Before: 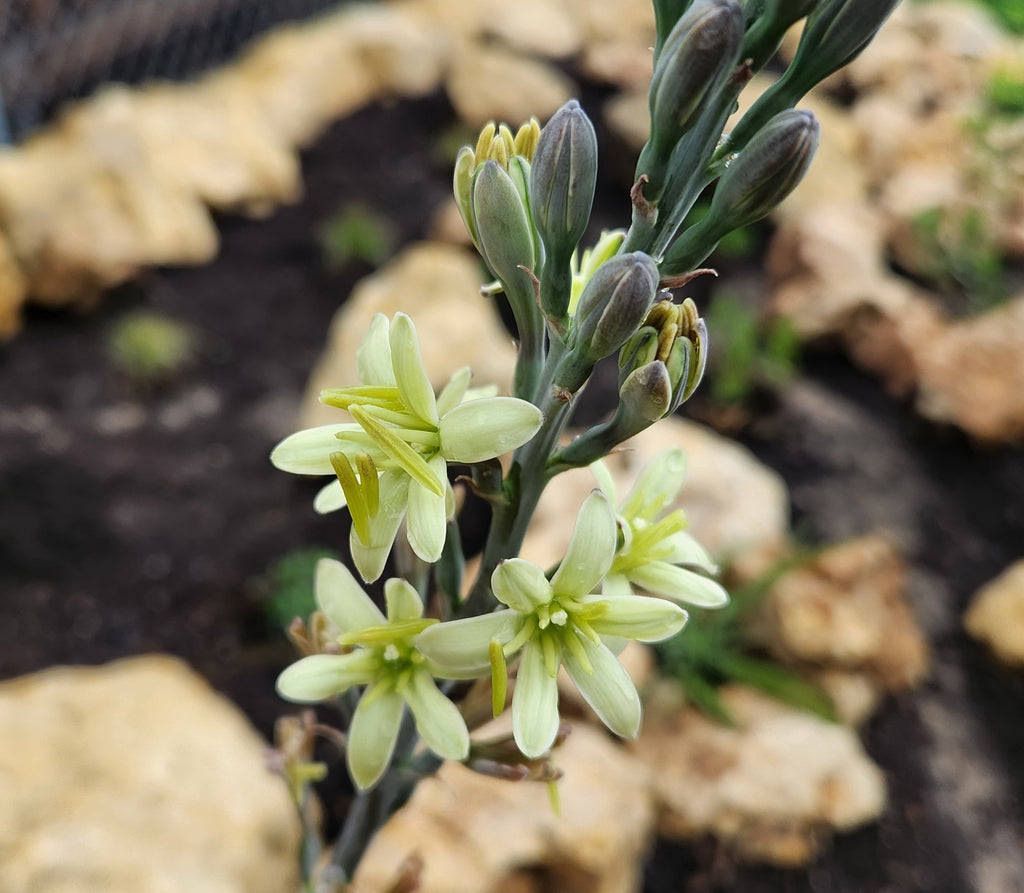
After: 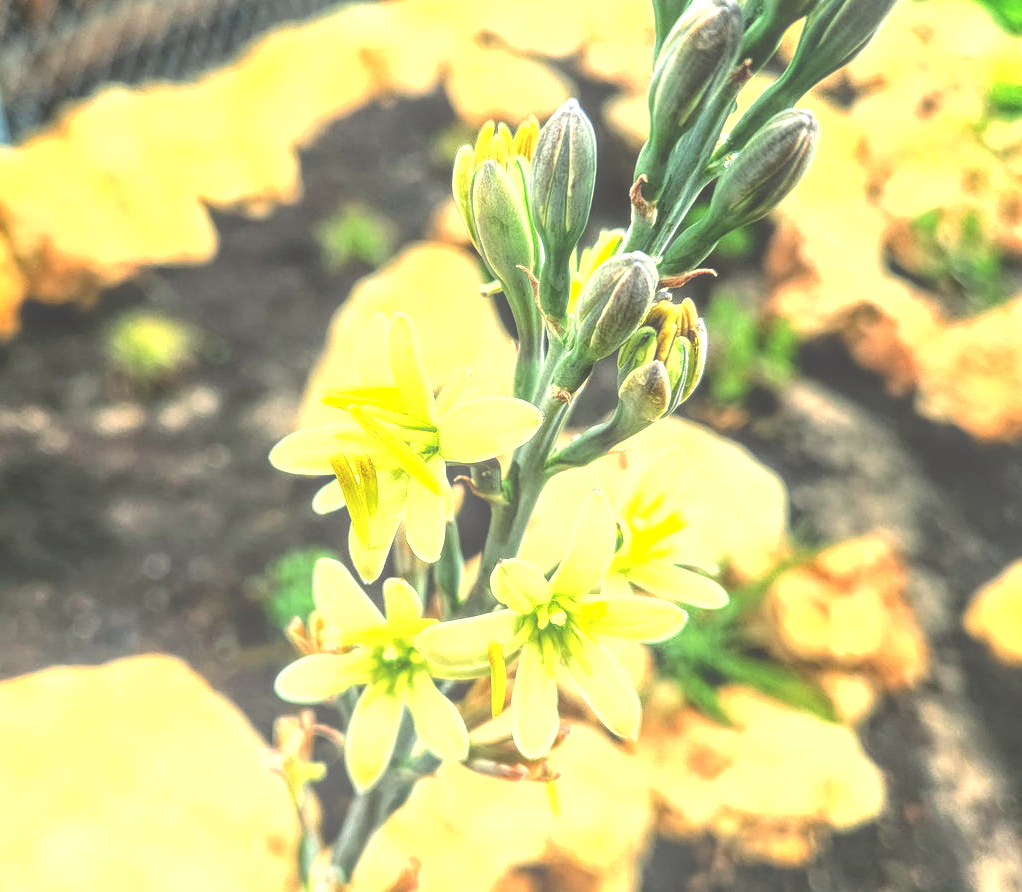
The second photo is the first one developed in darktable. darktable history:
local contrast: highlights 73%, shadows 15%, midtone range 0.197
exposure: black level correction 0, exposure 1.2 EV, compensate exposure bias true, compensate highlight preservation false
white balance: red 0.974, blue 1.044
color balance: mode lift, gamma, gain (sRGB), lift [1.014, 0.966, 0.918, 0.87], gamma [0.86, 0.734, 0.918, 0.976], gain [1.063, 1.13, 1.063, 0.86]
crop and rotate: left 0.126%
